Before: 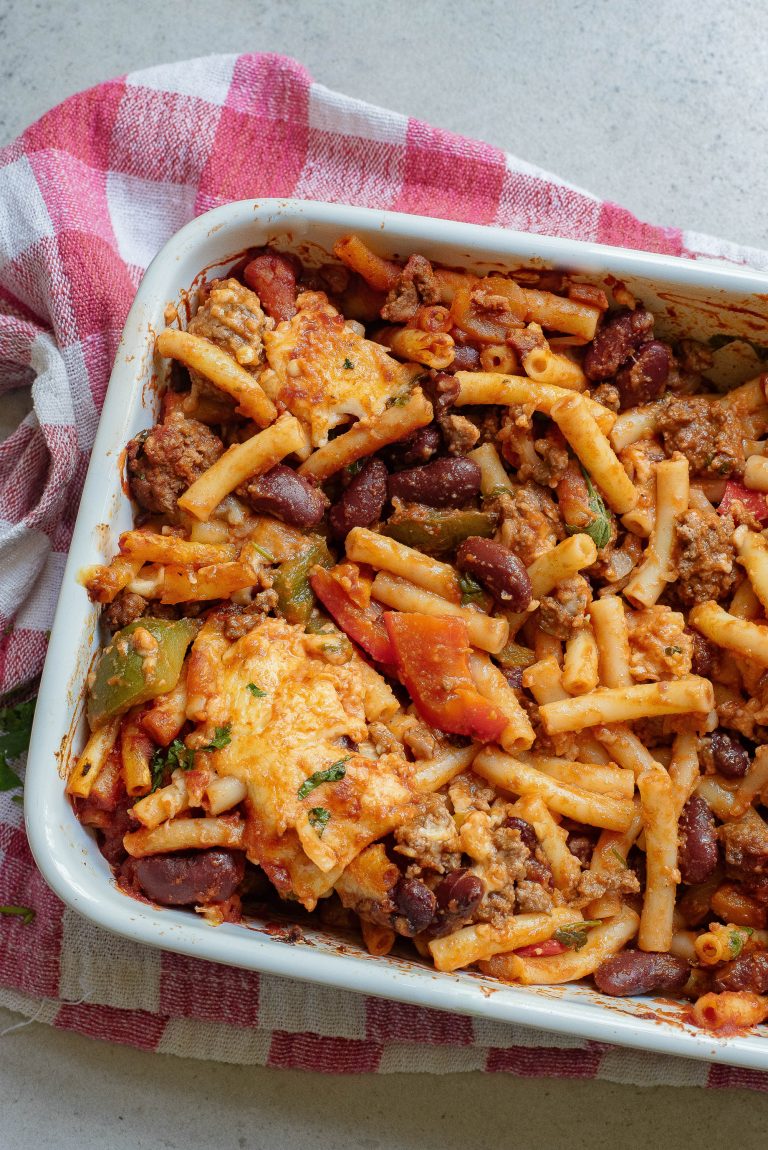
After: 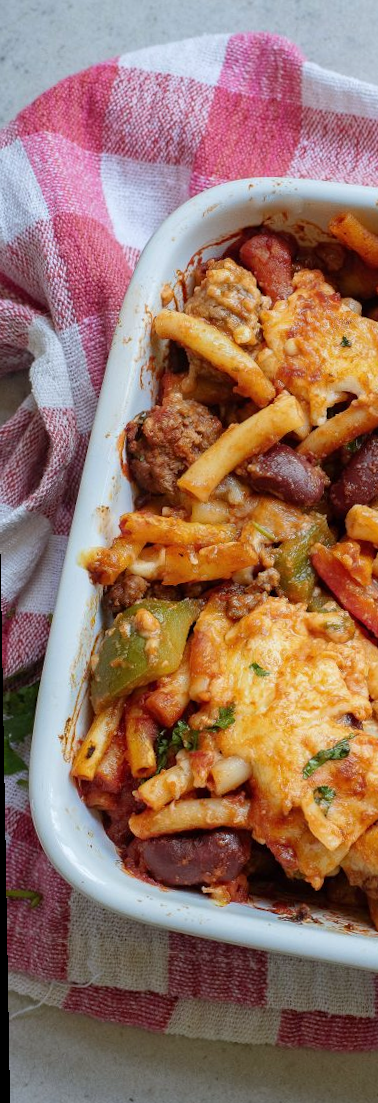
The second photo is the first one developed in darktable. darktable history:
rotate and perspective: rotation -1°, crop left 0.011, crop right 0.989, crop top 0.025, crop bottom 0.975
white balance: red 0.976, blue 1.04
crop and rotate: left 0%, top 0%, right 50.845%
